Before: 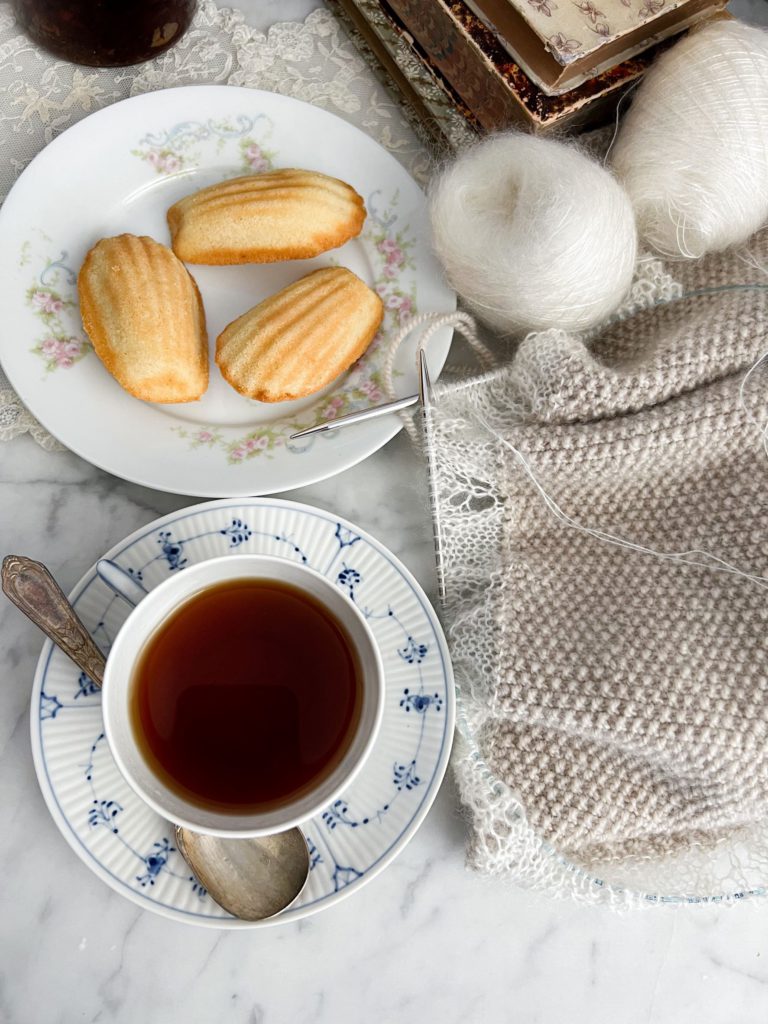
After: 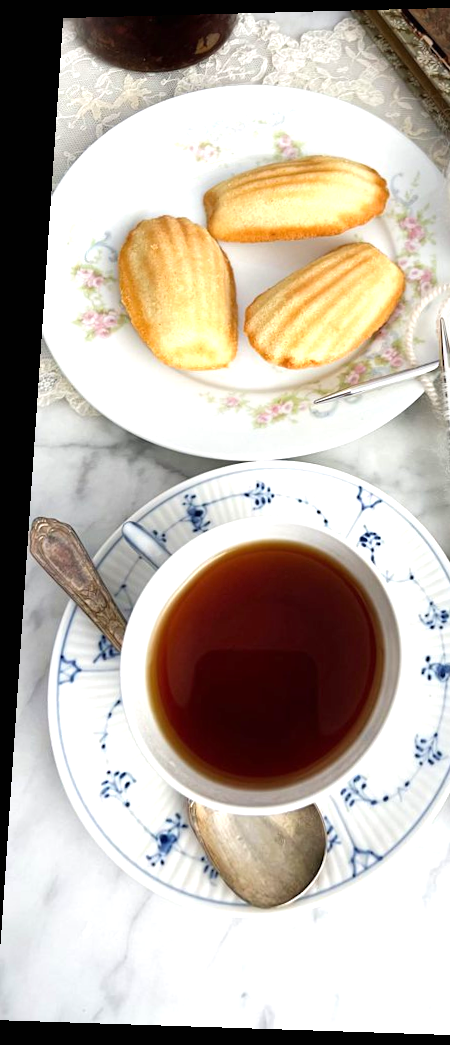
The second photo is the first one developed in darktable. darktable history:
velvia: strength 10%
crop: left 0.587%, right 45.588%, bottom 0.086%
exposure: black level correction 0, exposure 0.7 EV, compensate exposure bias true, compensate highlight preservation false
rotate and perspective: rotation 0.128°, lens shift (vertical) -0.181, lens shift (horizontal) -0.044, shear 0.001, automatic cropping off
